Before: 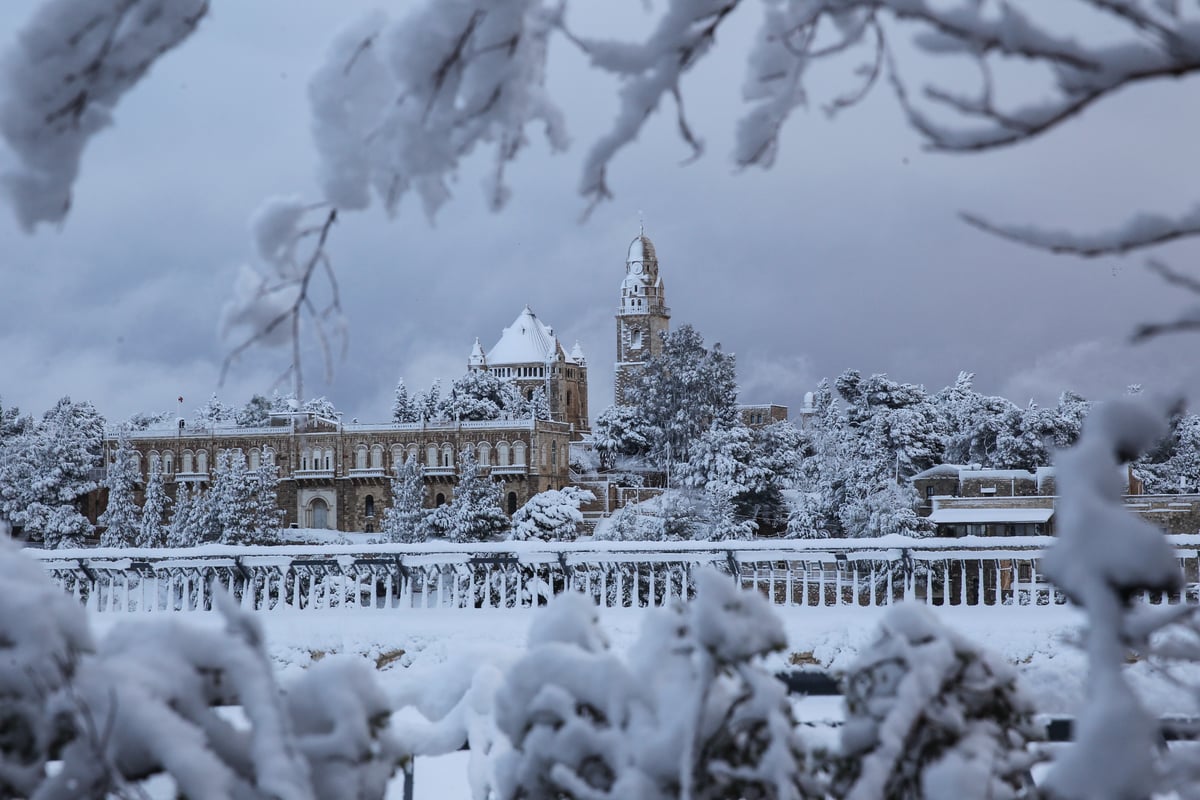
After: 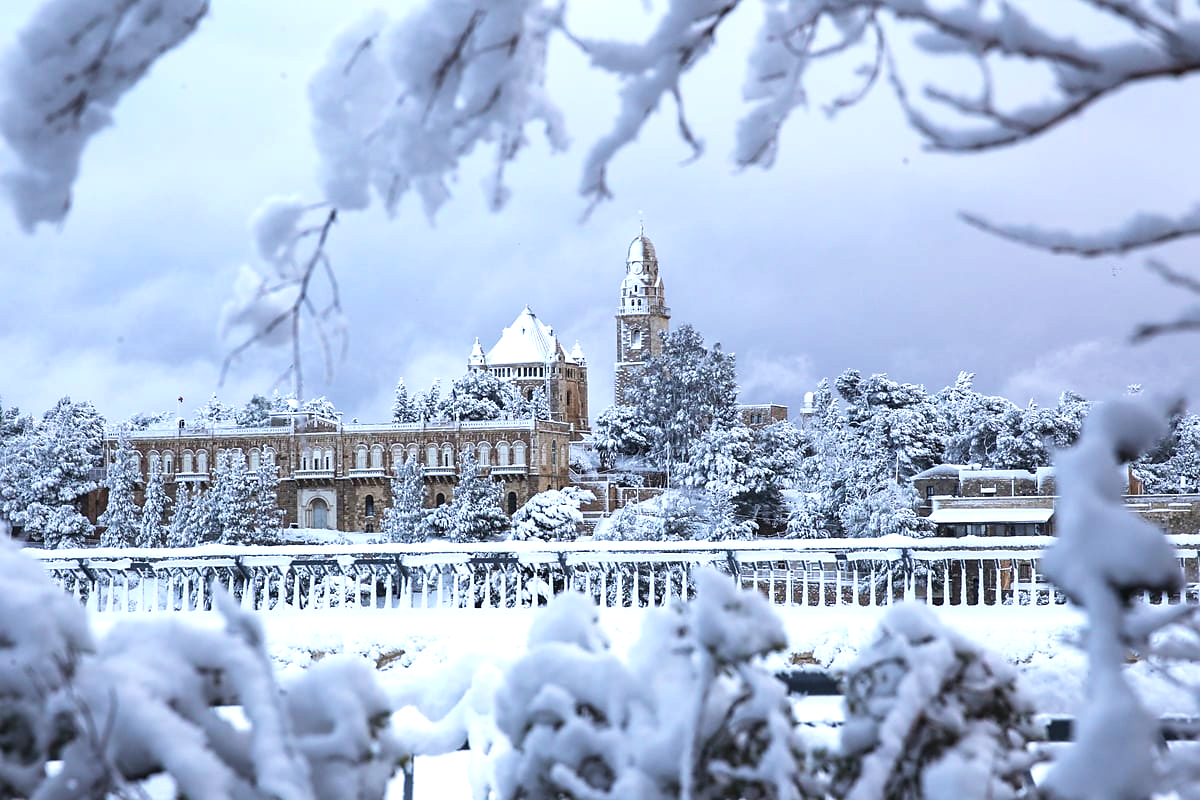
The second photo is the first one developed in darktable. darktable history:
velvia: on, module defaults
exposure: exposure 0.951 EV, compensate exposure bias true, compensate highlight preservation false
sharpen: radius 1.461, amount 0.408, threshold 1.642
